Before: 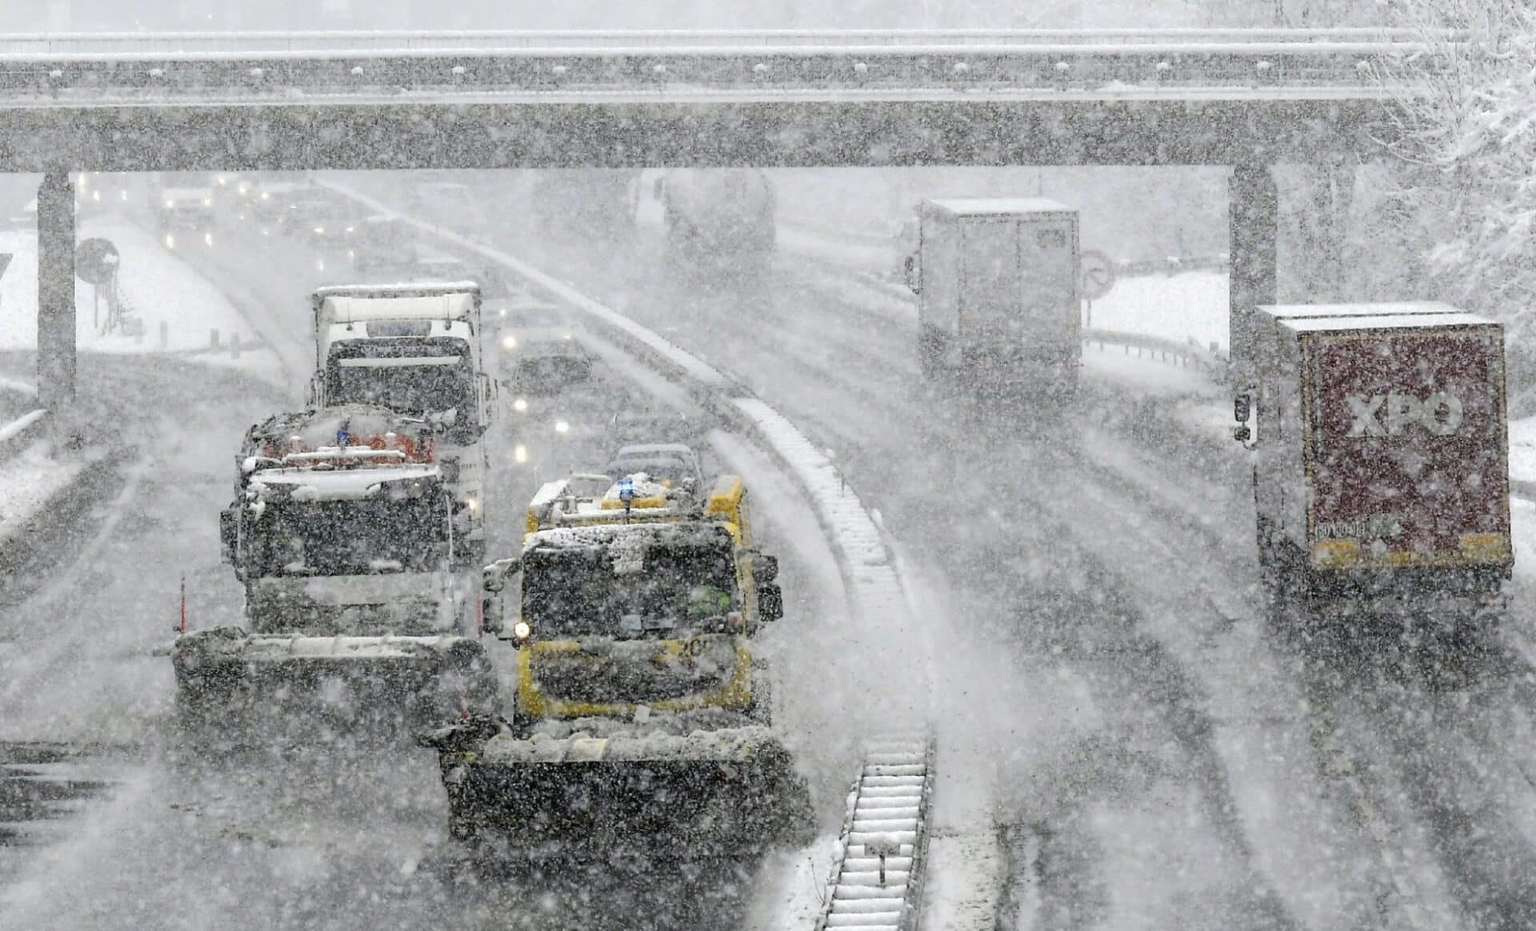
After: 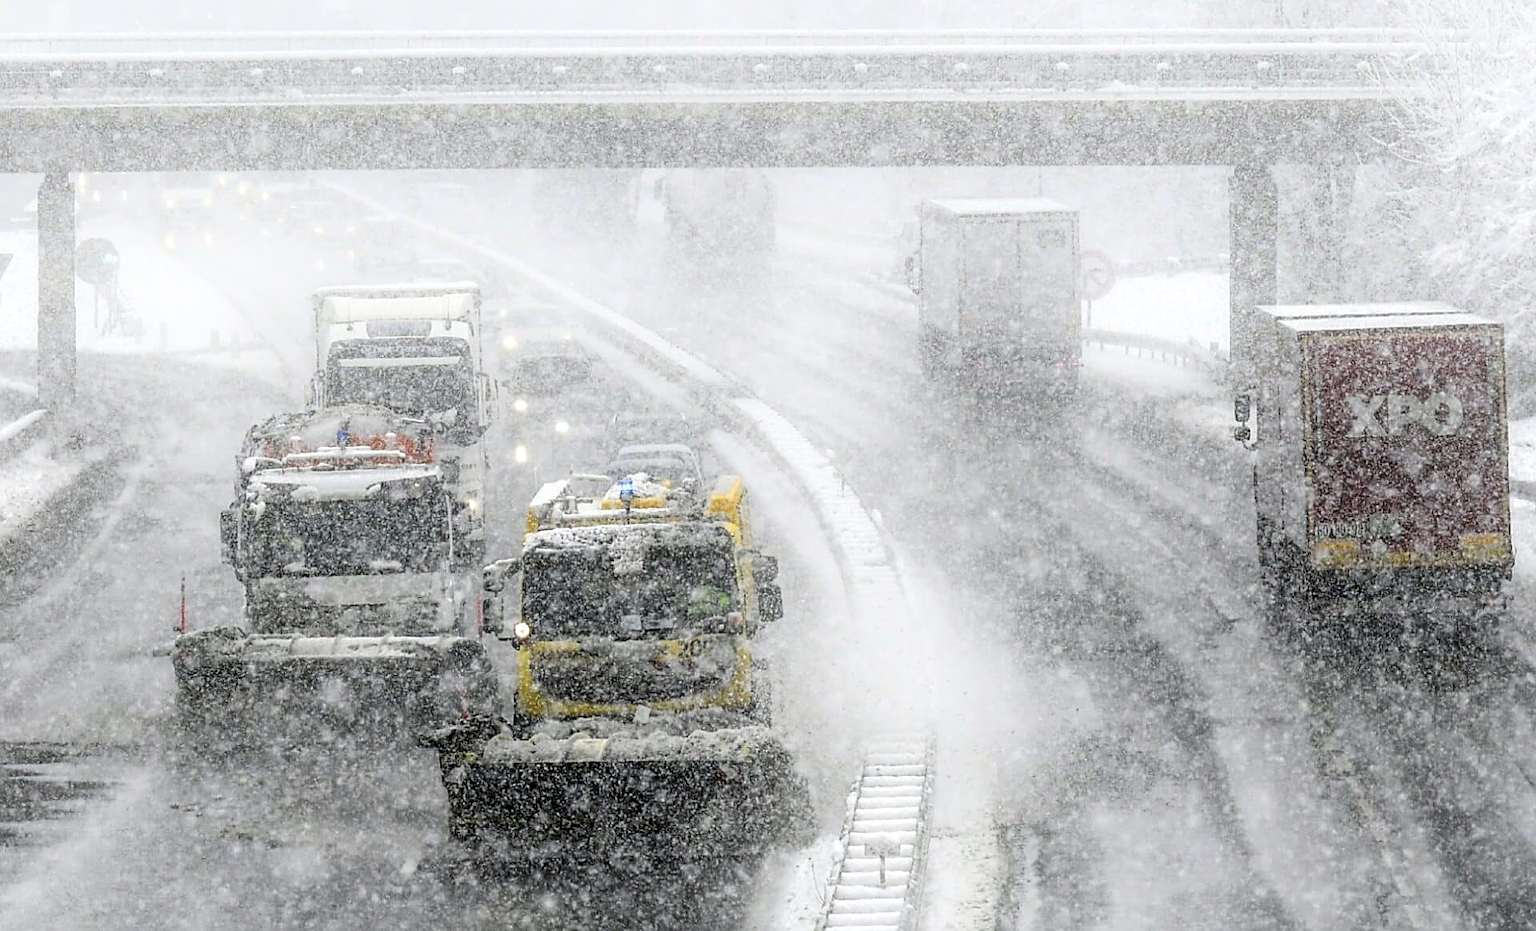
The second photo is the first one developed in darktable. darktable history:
sharpen: on, module defaults
bloom: on, module defaults
local contrast: on, module defaults
